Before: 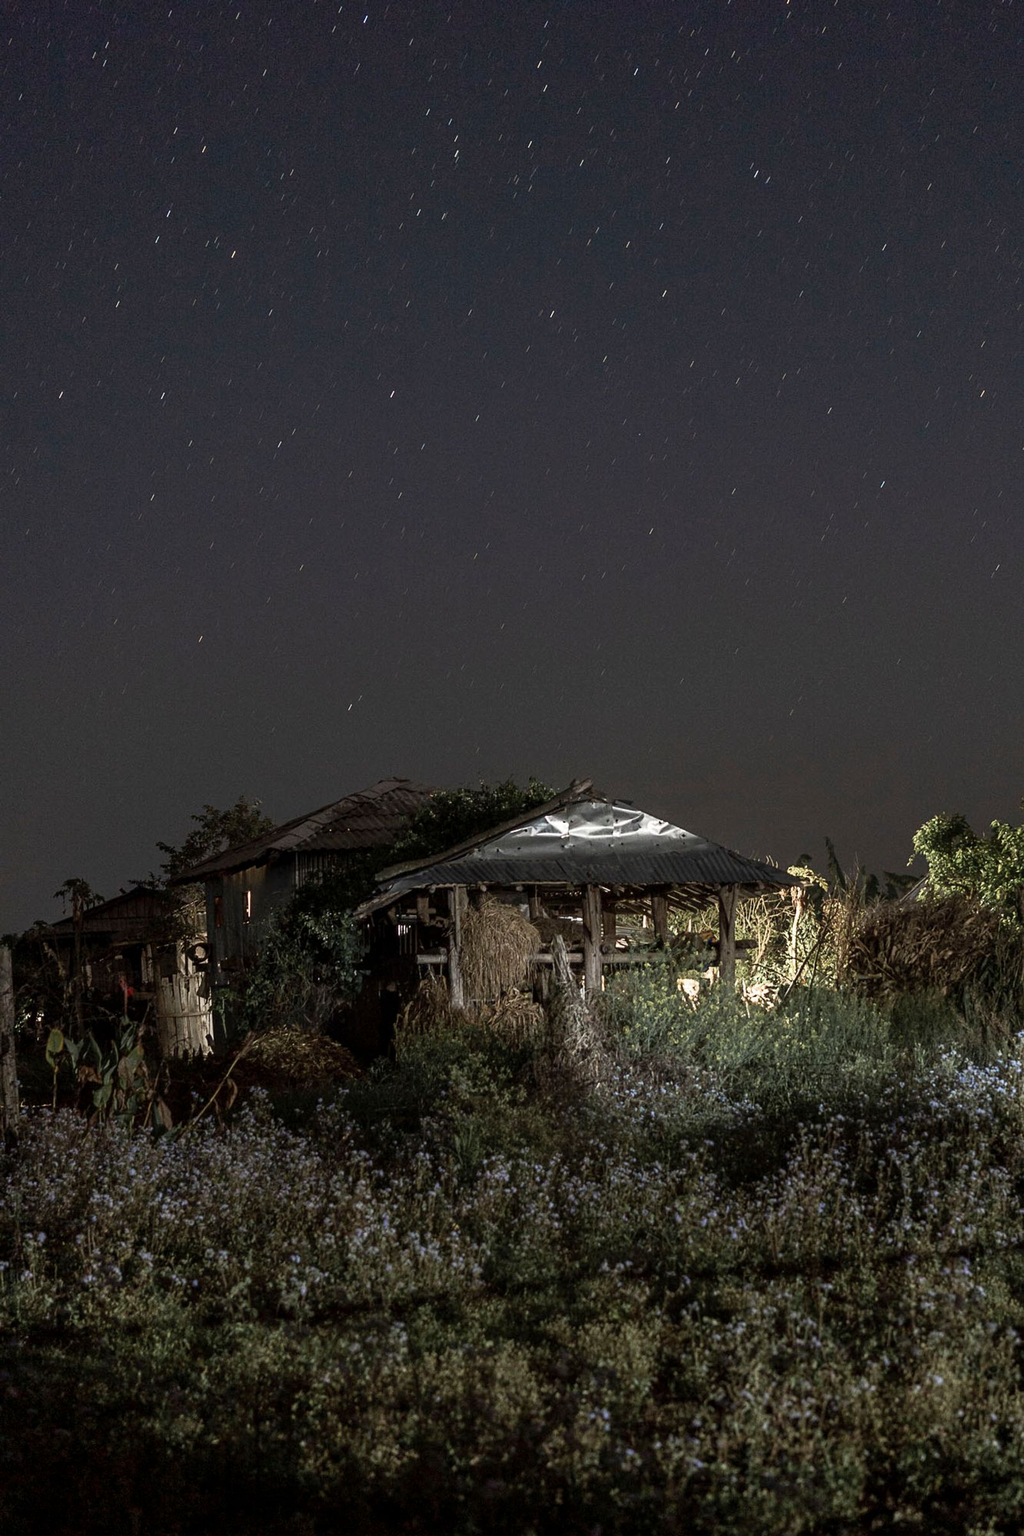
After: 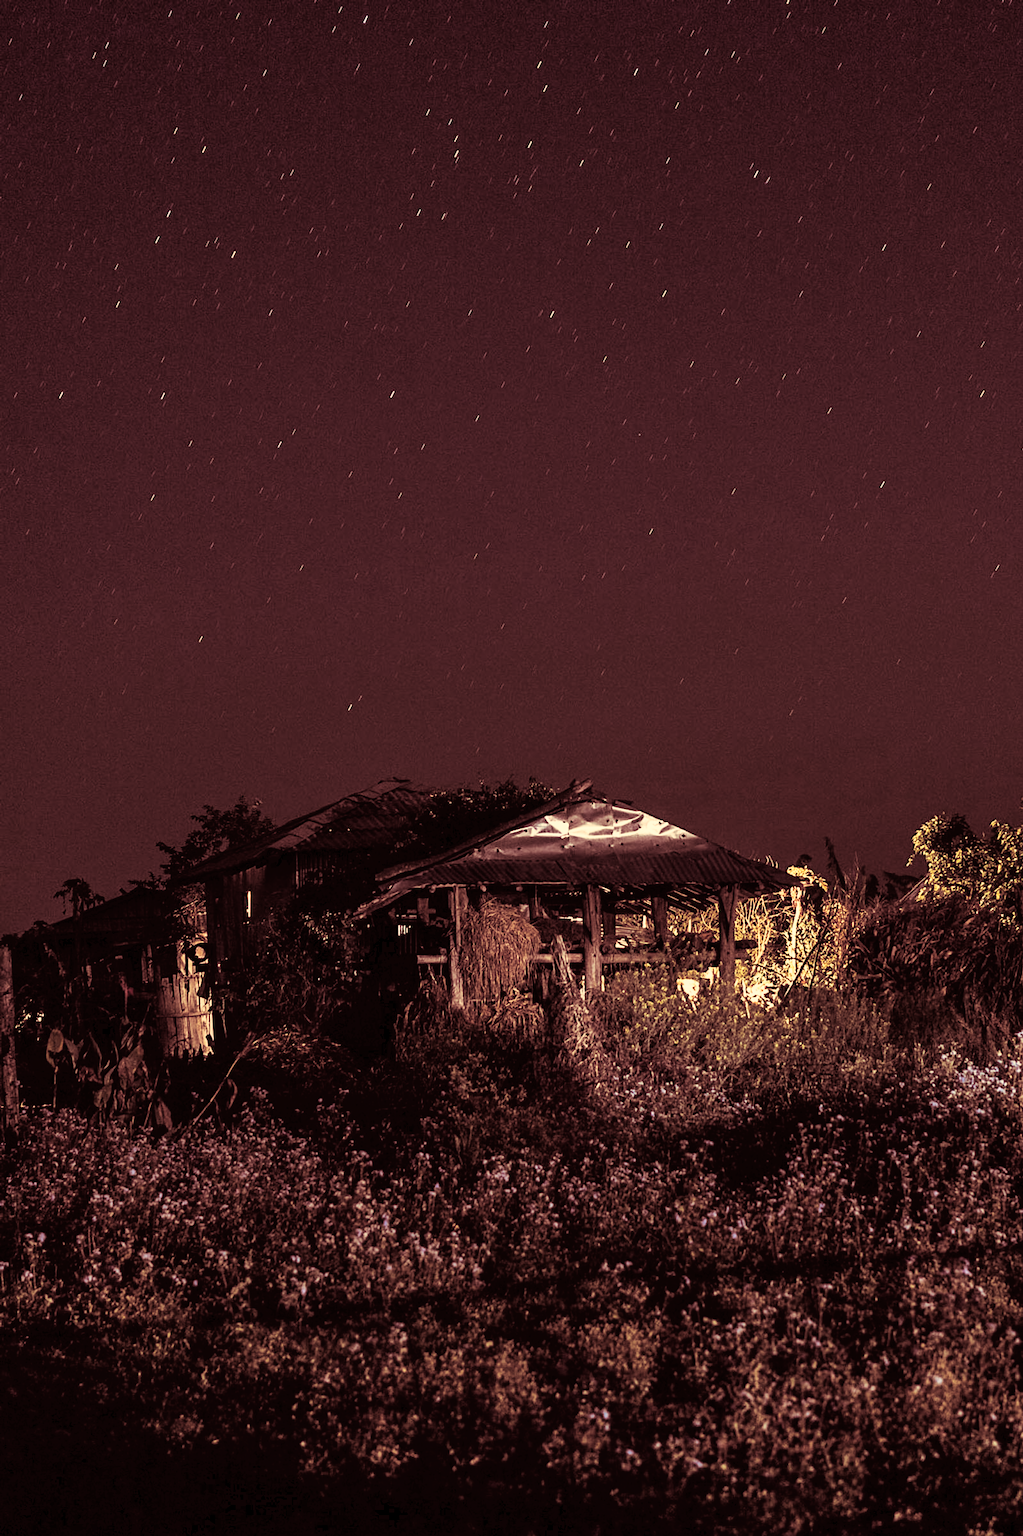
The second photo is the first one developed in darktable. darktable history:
color correction: highlights a* 2.72, highlights b* 22.8
white balance: red 1.009, blue 1.027
tone curve: curves: ch0 [(0, 0) (0.003, 0.016) (0.011, 0.016) (0.025, 0.016) (0.044, 0.017) (0.069, 0.026) (0.1, 0.044) (0.136, 0.074) (0.177, 0.121) (0.224, 0.183) (0.277, 0.248) (0.335, 0.326) (0.399, 0.413) (0.468, 0.511) (0.543, 0.612) (0.623, 0.717) (0.709, 0.818) (0.801, 0.911) (0.898, 0.979) (1, 1)], preserve colors none
shadows and highlights: shadows 32, highlights -32, soften with gaussian
color zones: curves: ch1 [(0.235, 0.558) (0.75, 0.5)]; ch2 [(0.25, 0.462) (0.749, 0.457)], mix 25.94%
split-toning: highlights › saturation 0, balance -61.83
